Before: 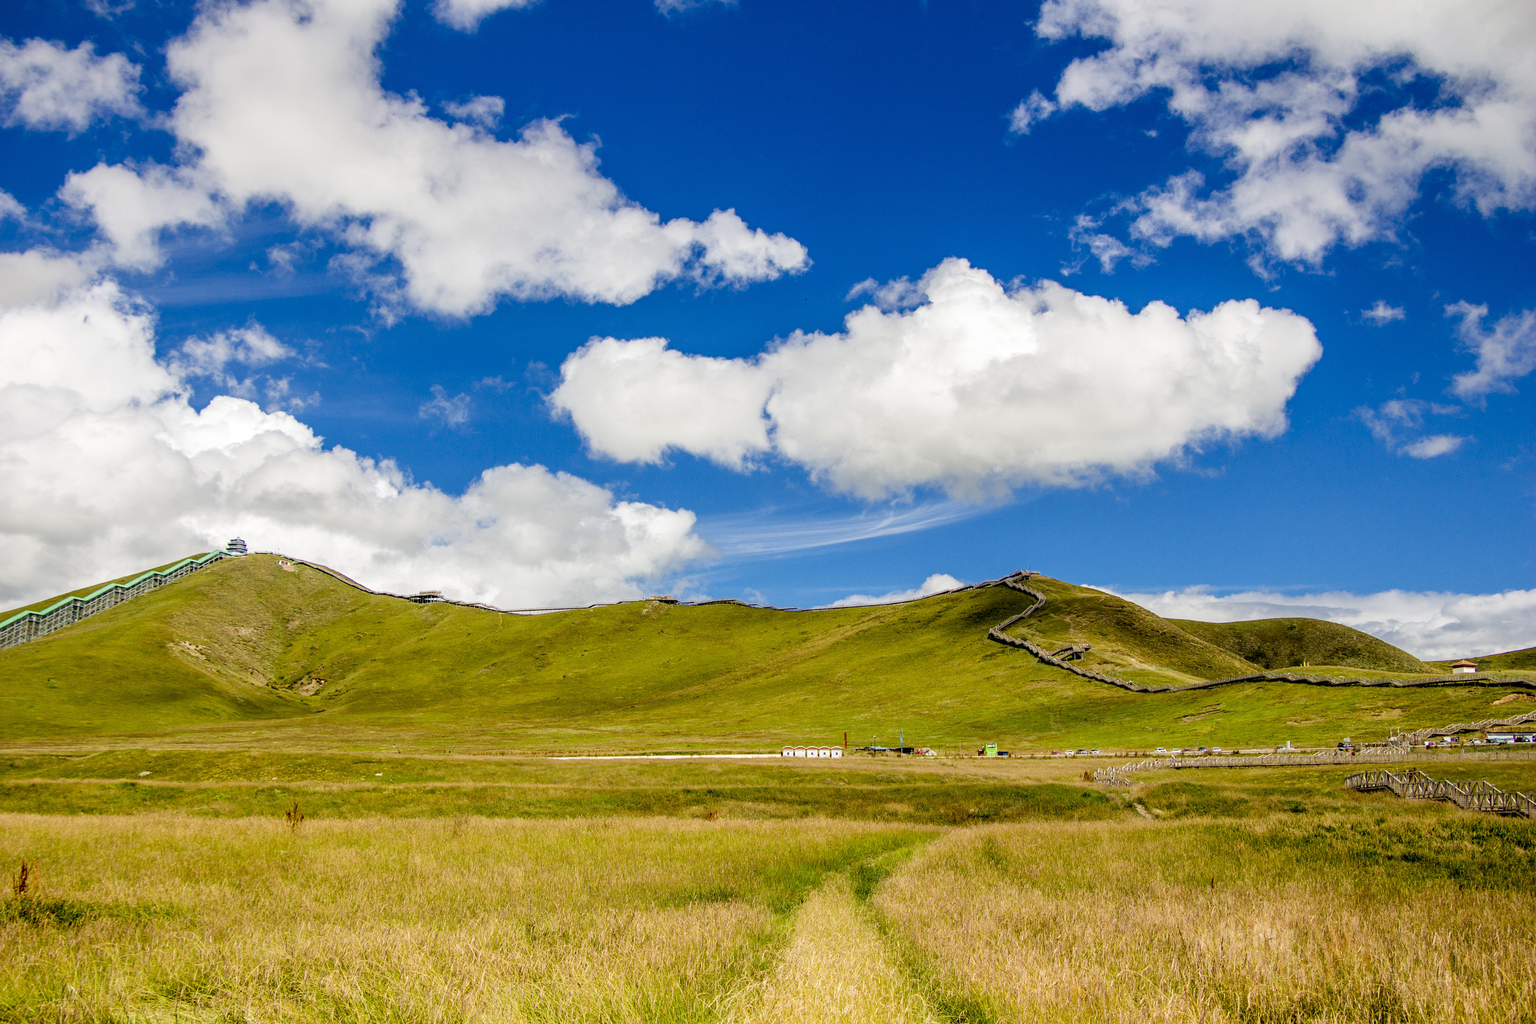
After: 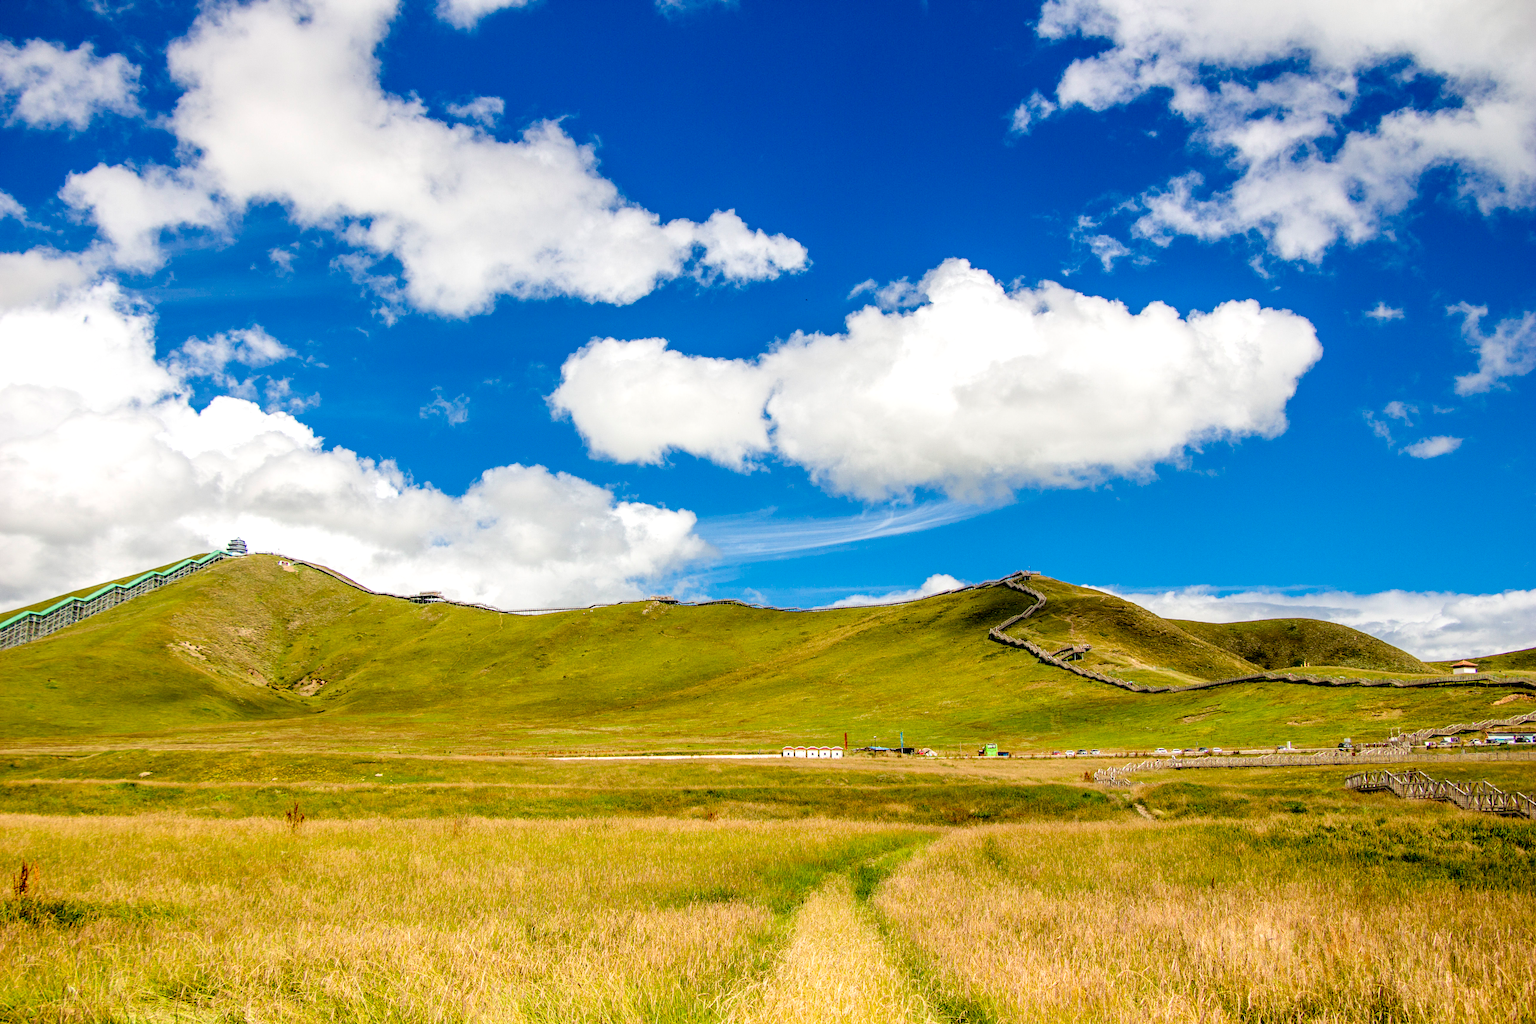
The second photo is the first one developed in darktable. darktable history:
exposure: exposure 0.257 EV, compensate highlight preservation false
